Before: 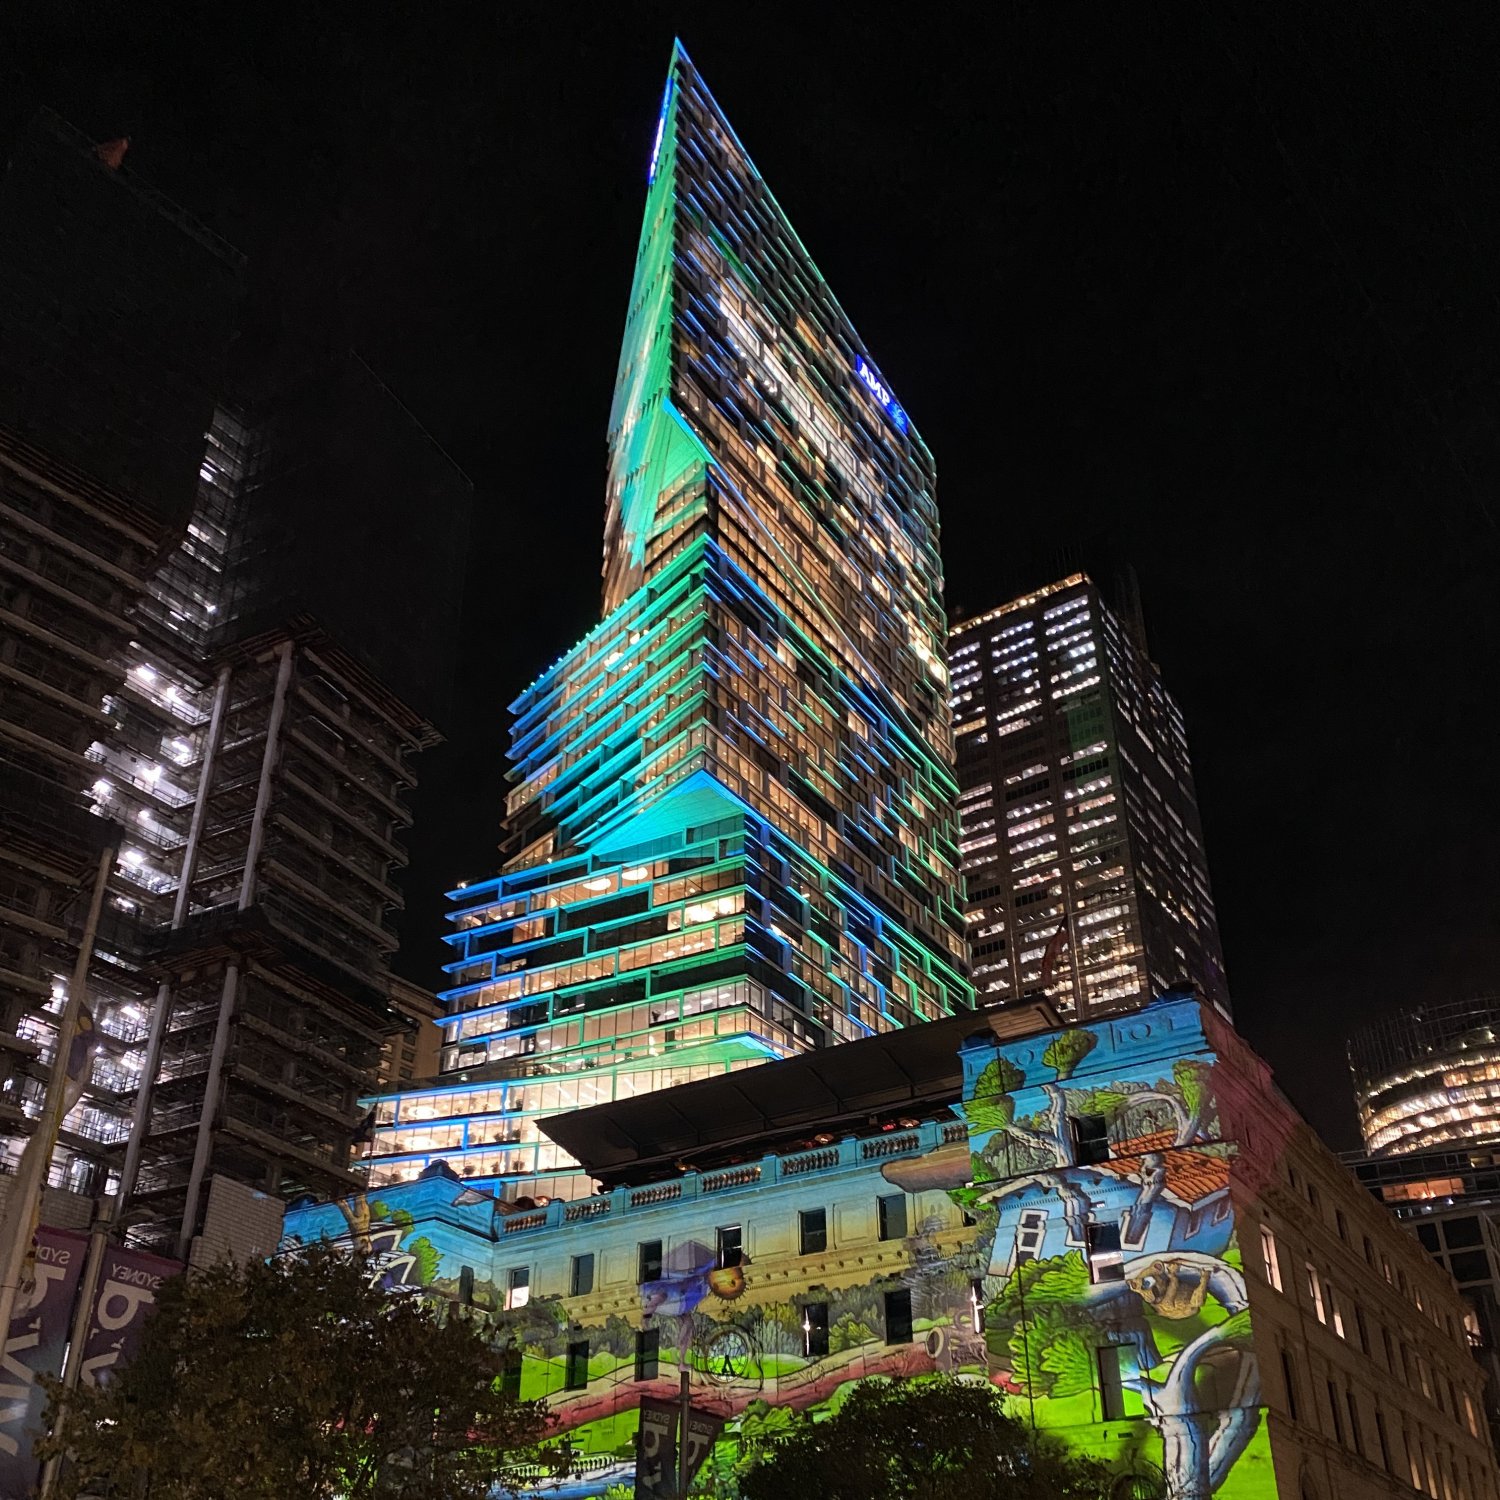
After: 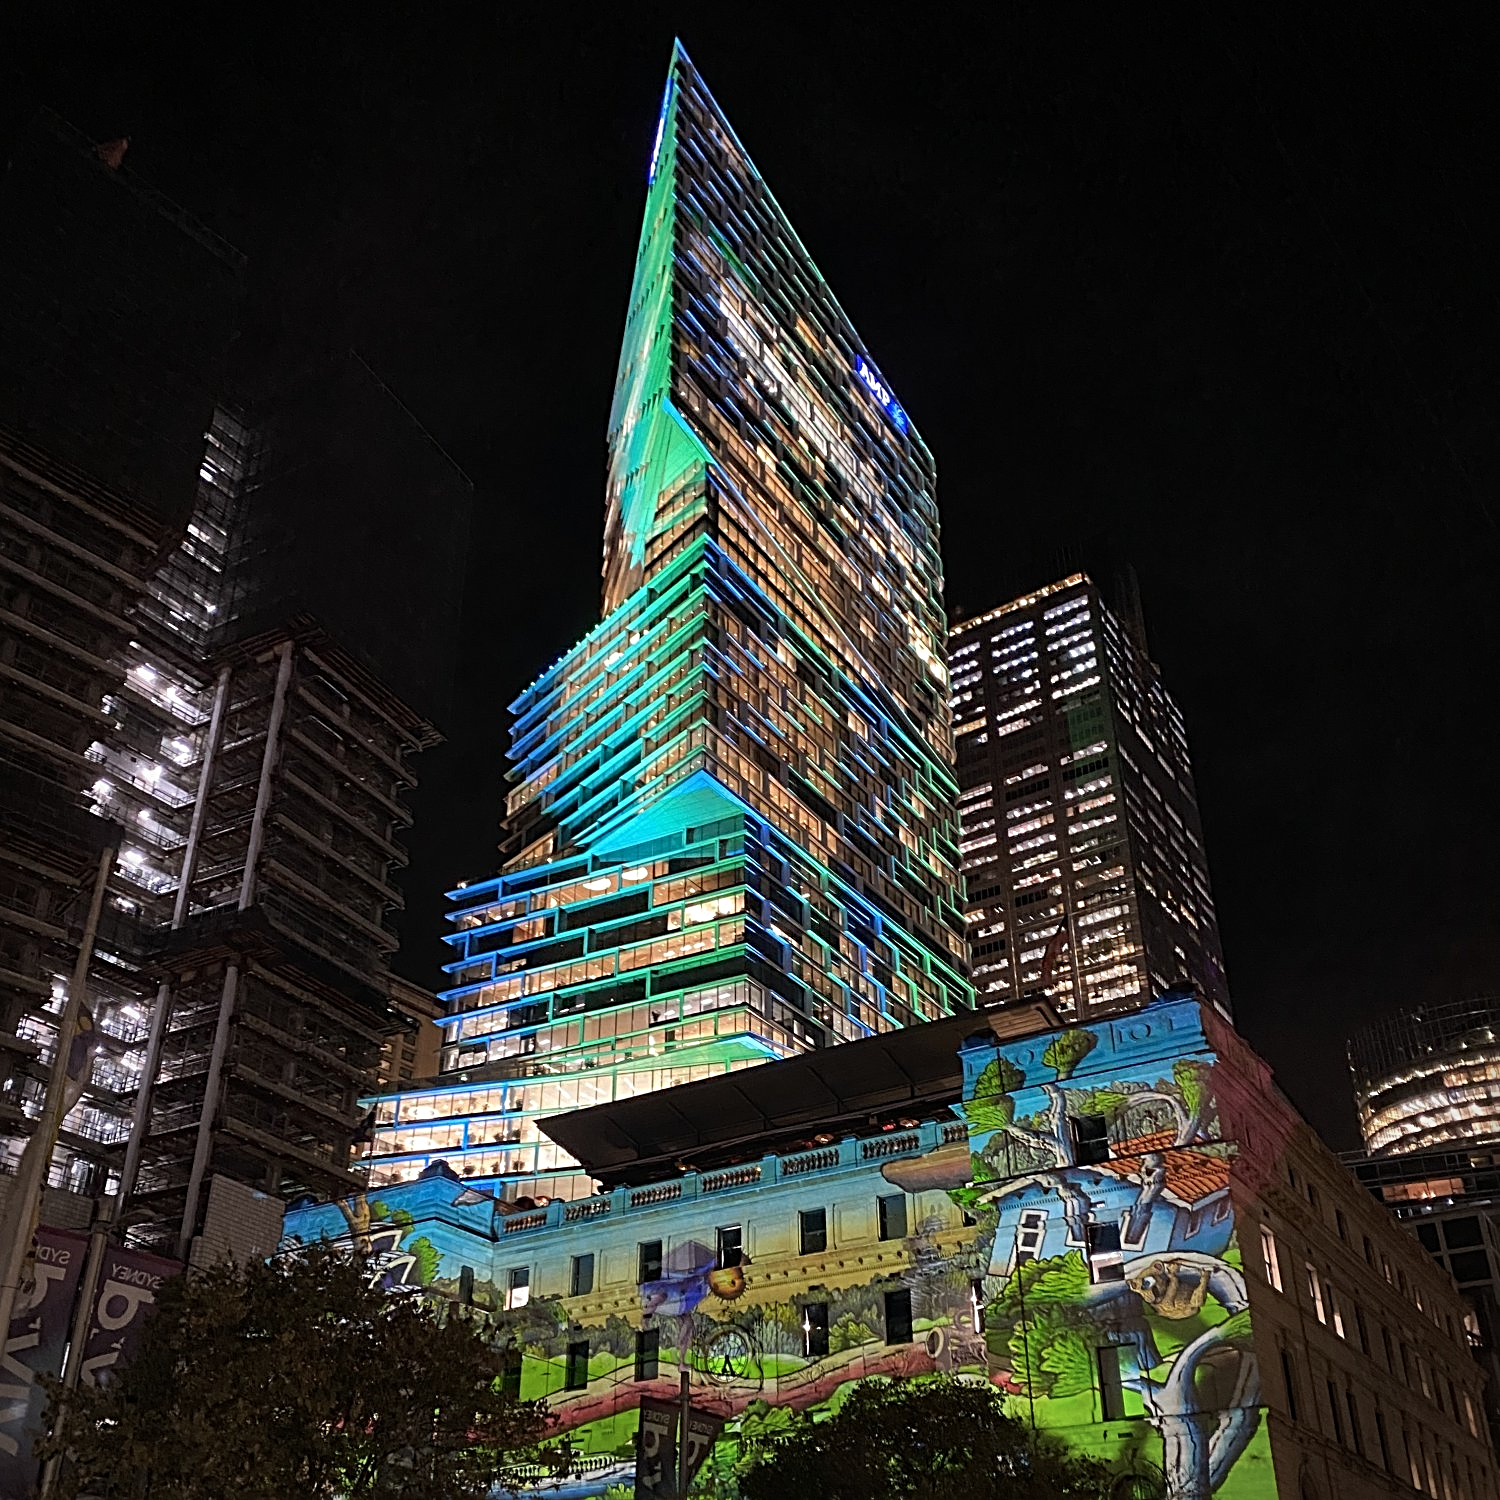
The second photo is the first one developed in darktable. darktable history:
vignetting: fall-off start 73.98%, brightness -0.423, saturation -0.193
sharpen: radius 3.121
